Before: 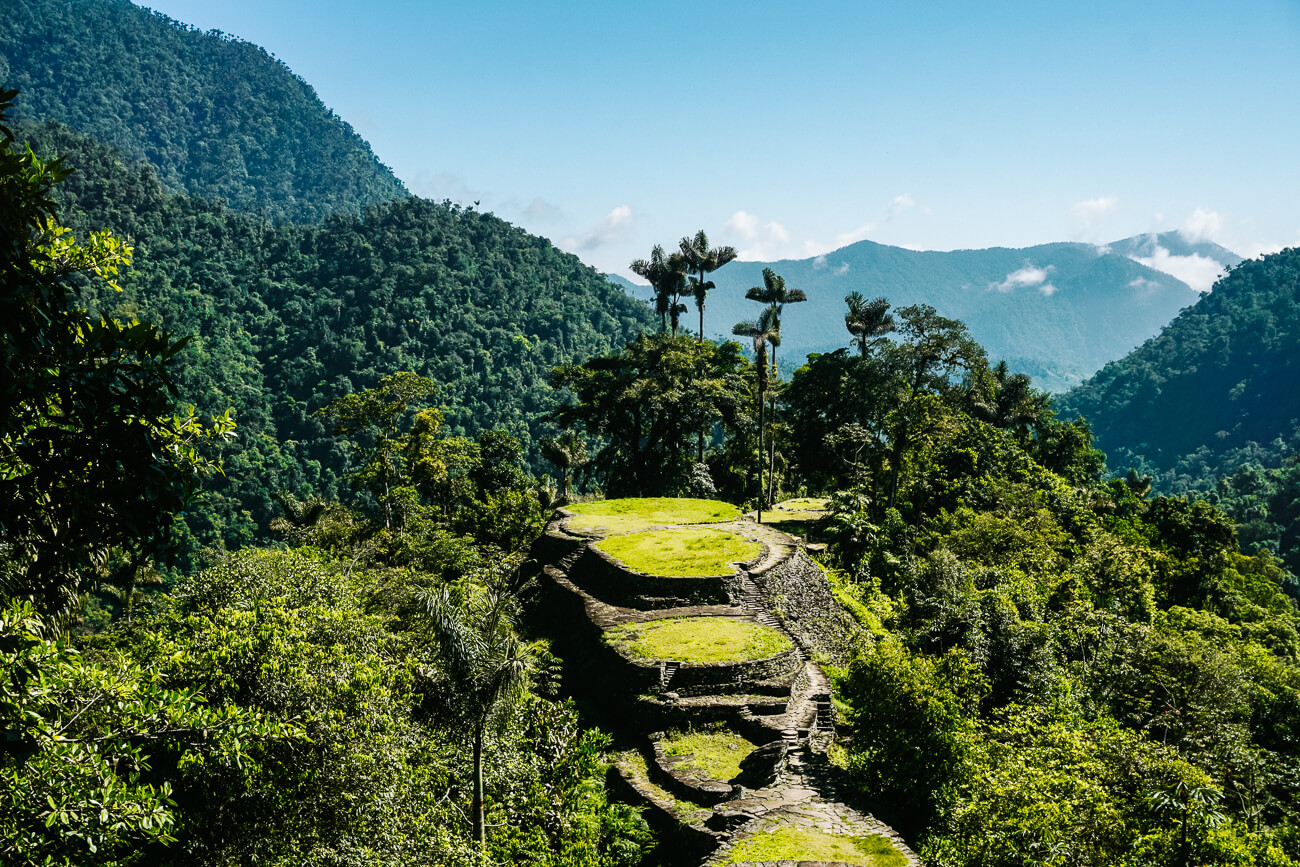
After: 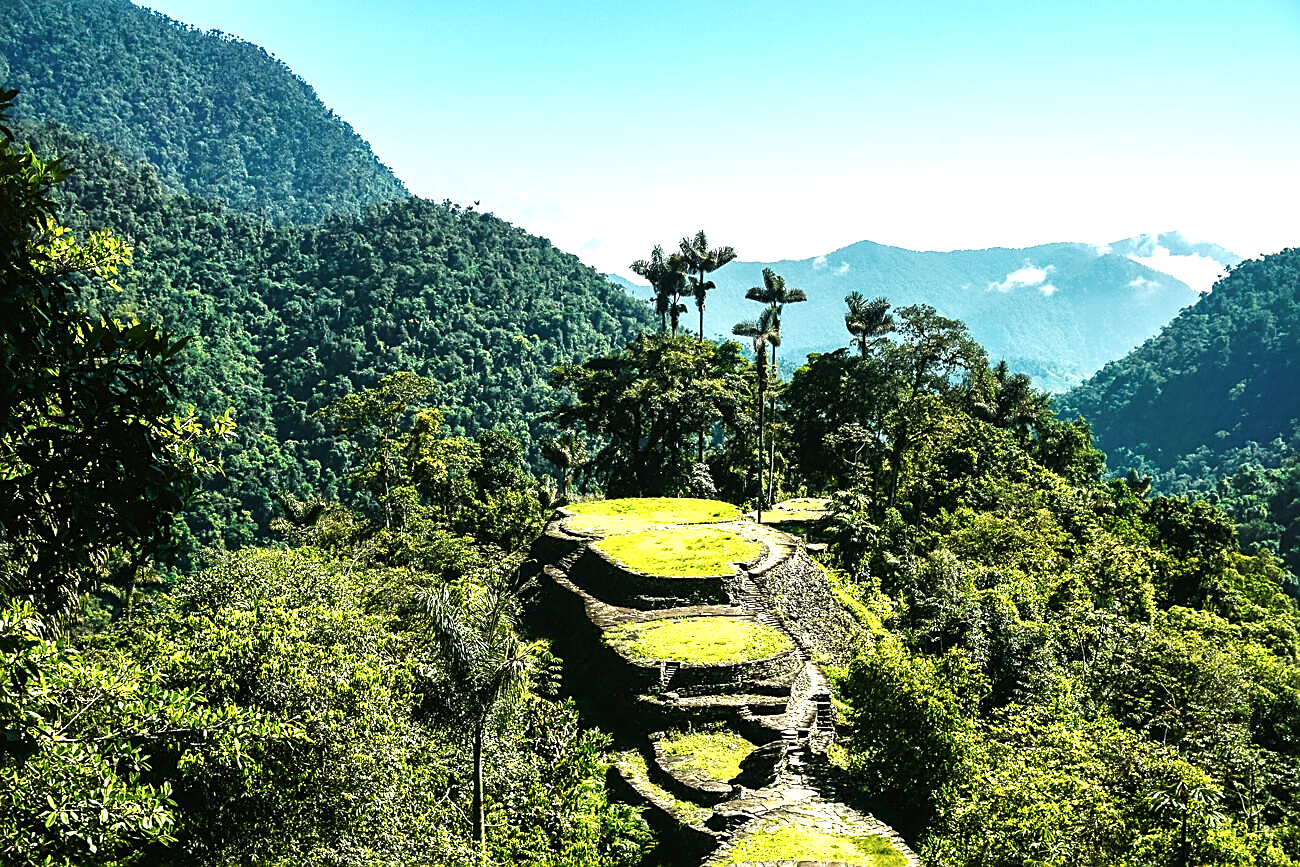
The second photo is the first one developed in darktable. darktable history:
exposure: exposure 0.917 EV, compensate exposure bias true, compensate highlight preservation false
contrast brightness saturation: saturation -0.06
sharpen: on, module defaults
color correction: highlights a* -4.7, highlights b* 5.06, saturation 0.936
